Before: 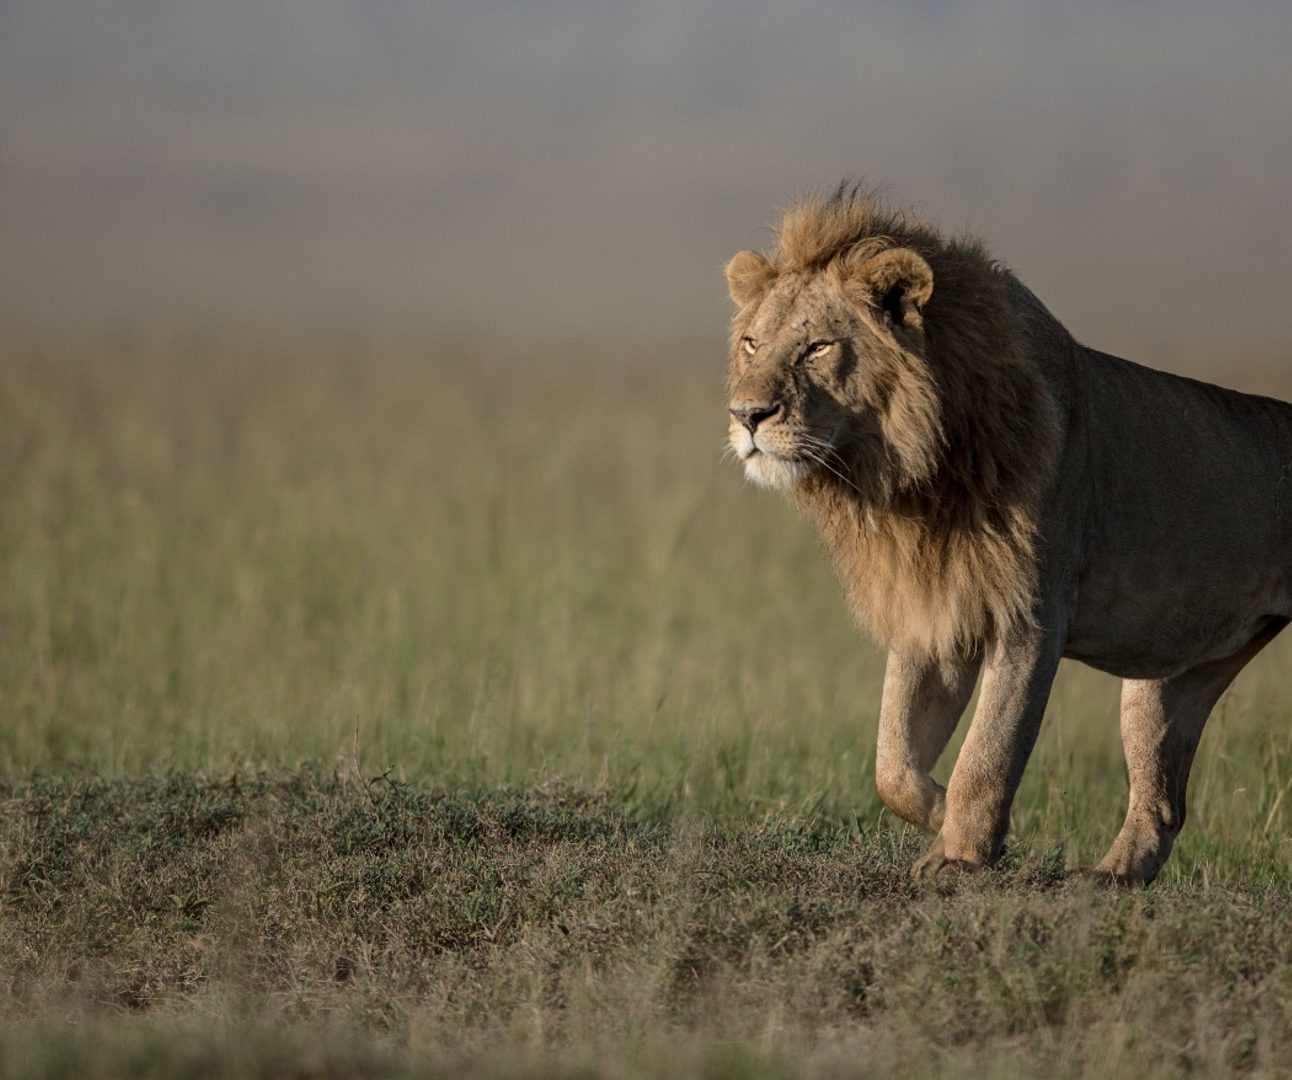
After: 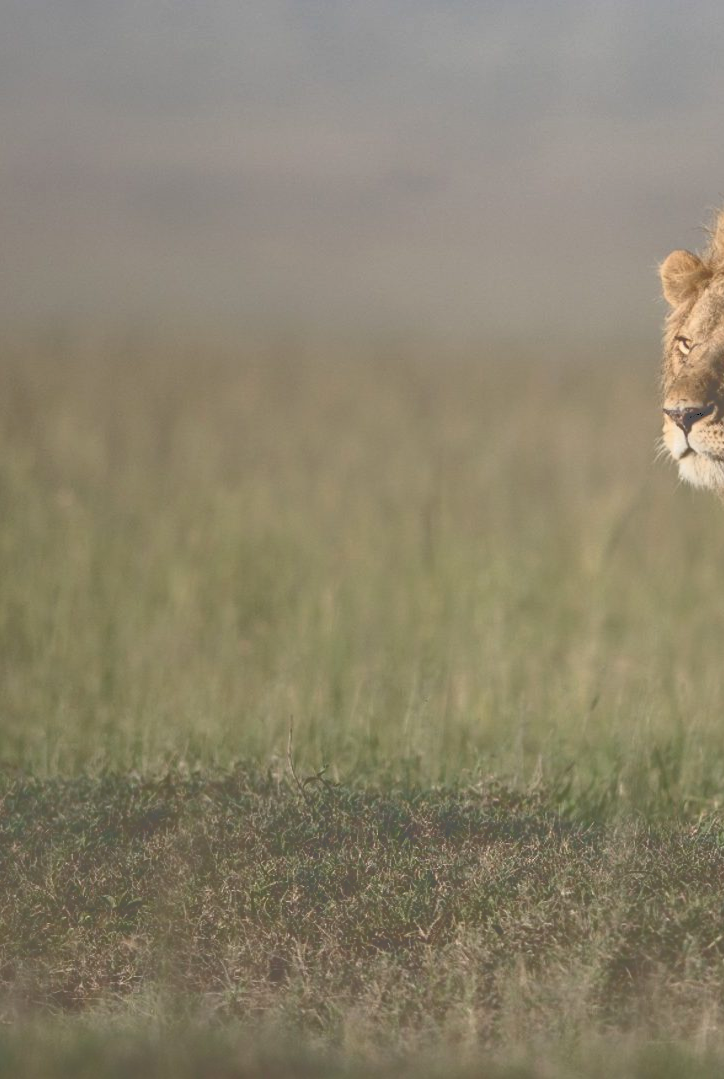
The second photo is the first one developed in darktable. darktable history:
tone curve: curves: ch0 [(0, 0) (0.003, 0.345) (0.011, 0.345) (0.025, 0.345) (0.044, 0.349) (0.069, 0.353) (0.1, 0.356) (0.136, 0.359) (0.177, 0.366) (0.224, 0.378) (0.277, 0.398) (0.335, 0.429) (0.399, 0.476) (0.468, 0.545) (0.543, 0.624) (0.623, 0.721) (0.709, 0.811) (0.801, 0.876) (0.898, 0.913) (1, 1)], color space Lab, independent channels, preserve colors none
crop: left 5.184%, right 38.715%
